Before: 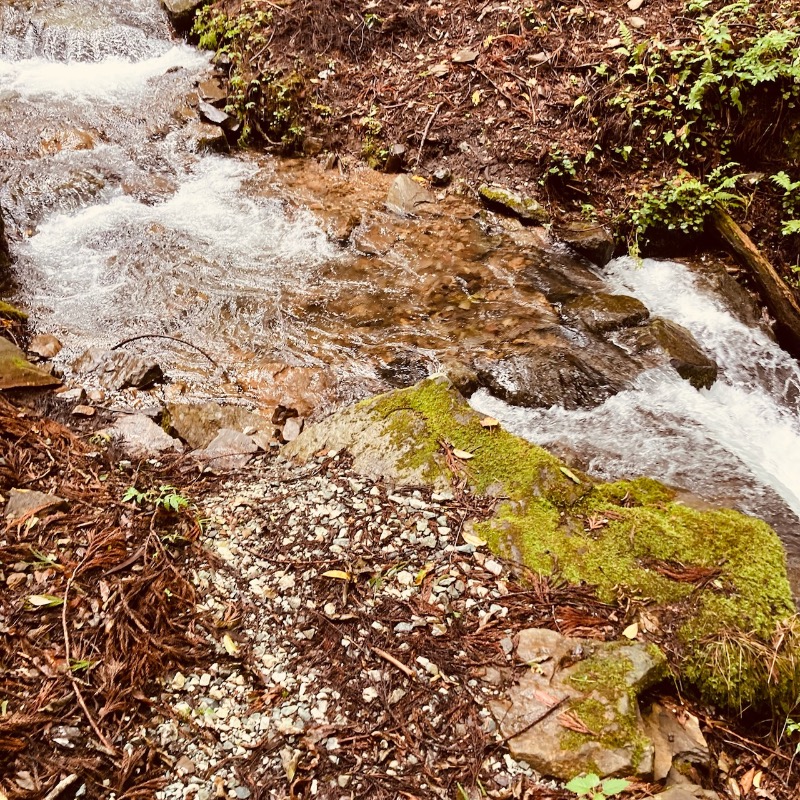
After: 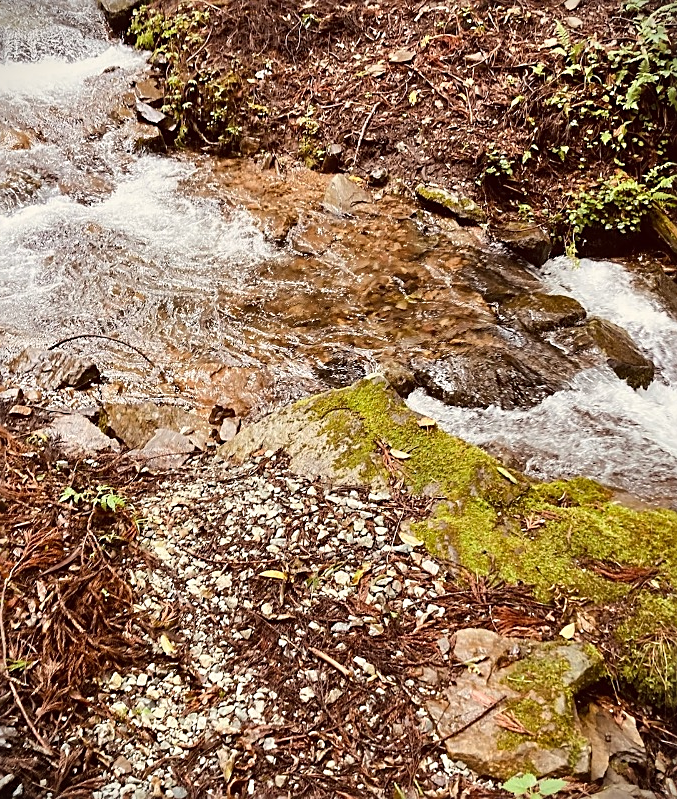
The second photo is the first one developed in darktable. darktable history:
sharpen: on, module defaults
vignetting: fall-off start 100.57%, brightness -0.575
crop: left 7.945%, right 7.4%
